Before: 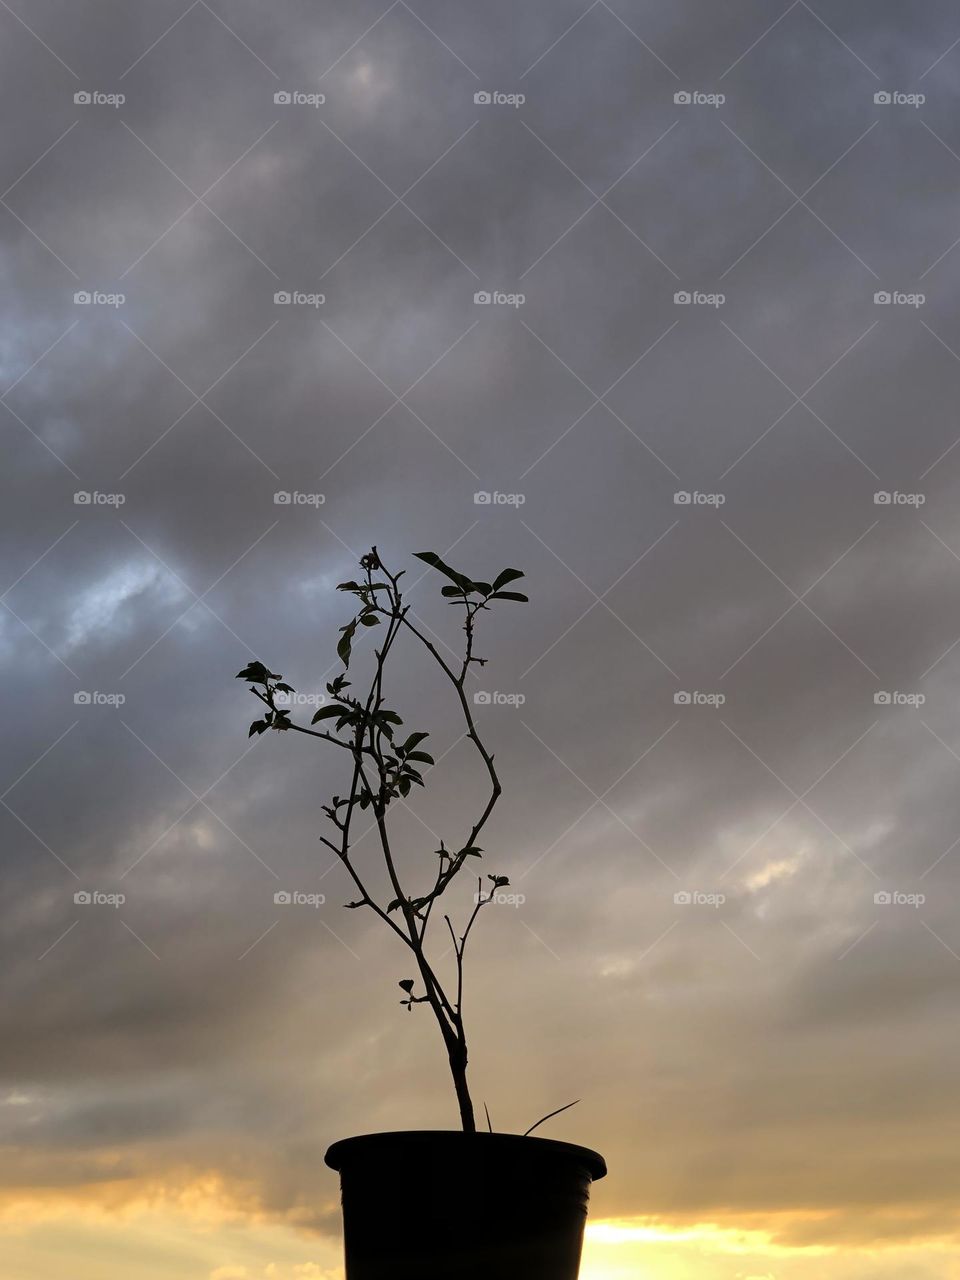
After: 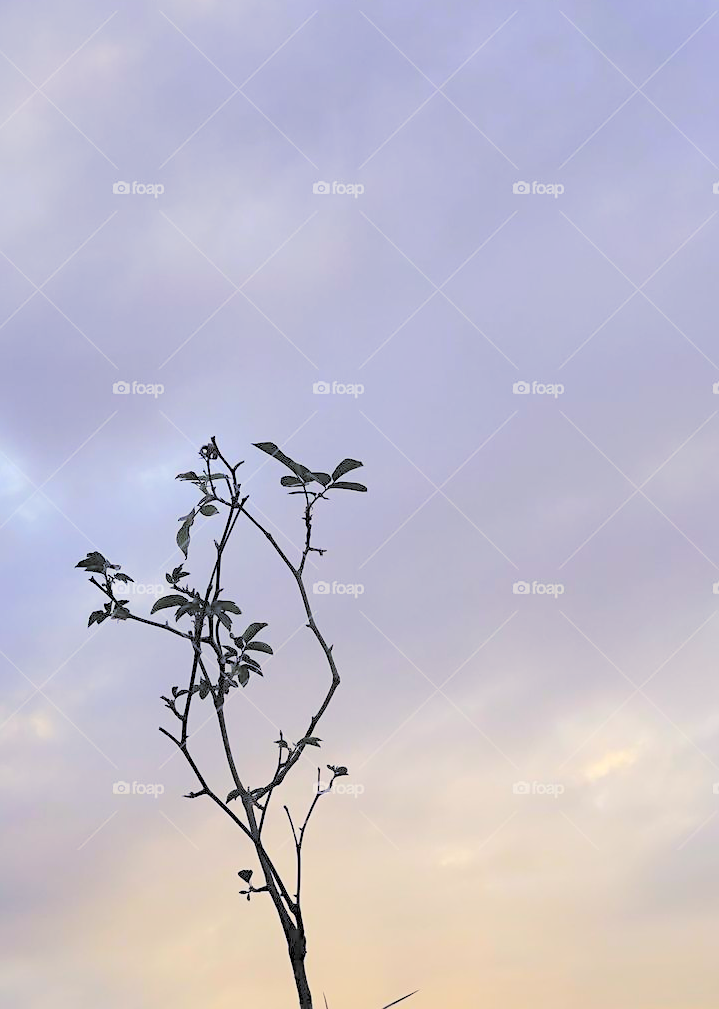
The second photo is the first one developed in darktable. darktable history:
crop: left 16.785%, top 8.652%, right 8.24%, bottom 12.452%
sharpen: amount 0.217
color balance rgb: shadows lift › luminance -28.688%, shadows lift › chroma 15.014%, shadows lift › hue 268.48°, perceptual saturation grading › global saturation 20%, perceptual saturation grading › highlights -25.194%, perceptual saturation grading › shadows 25.373%
contrast brightness saturation: brightness 0.985
